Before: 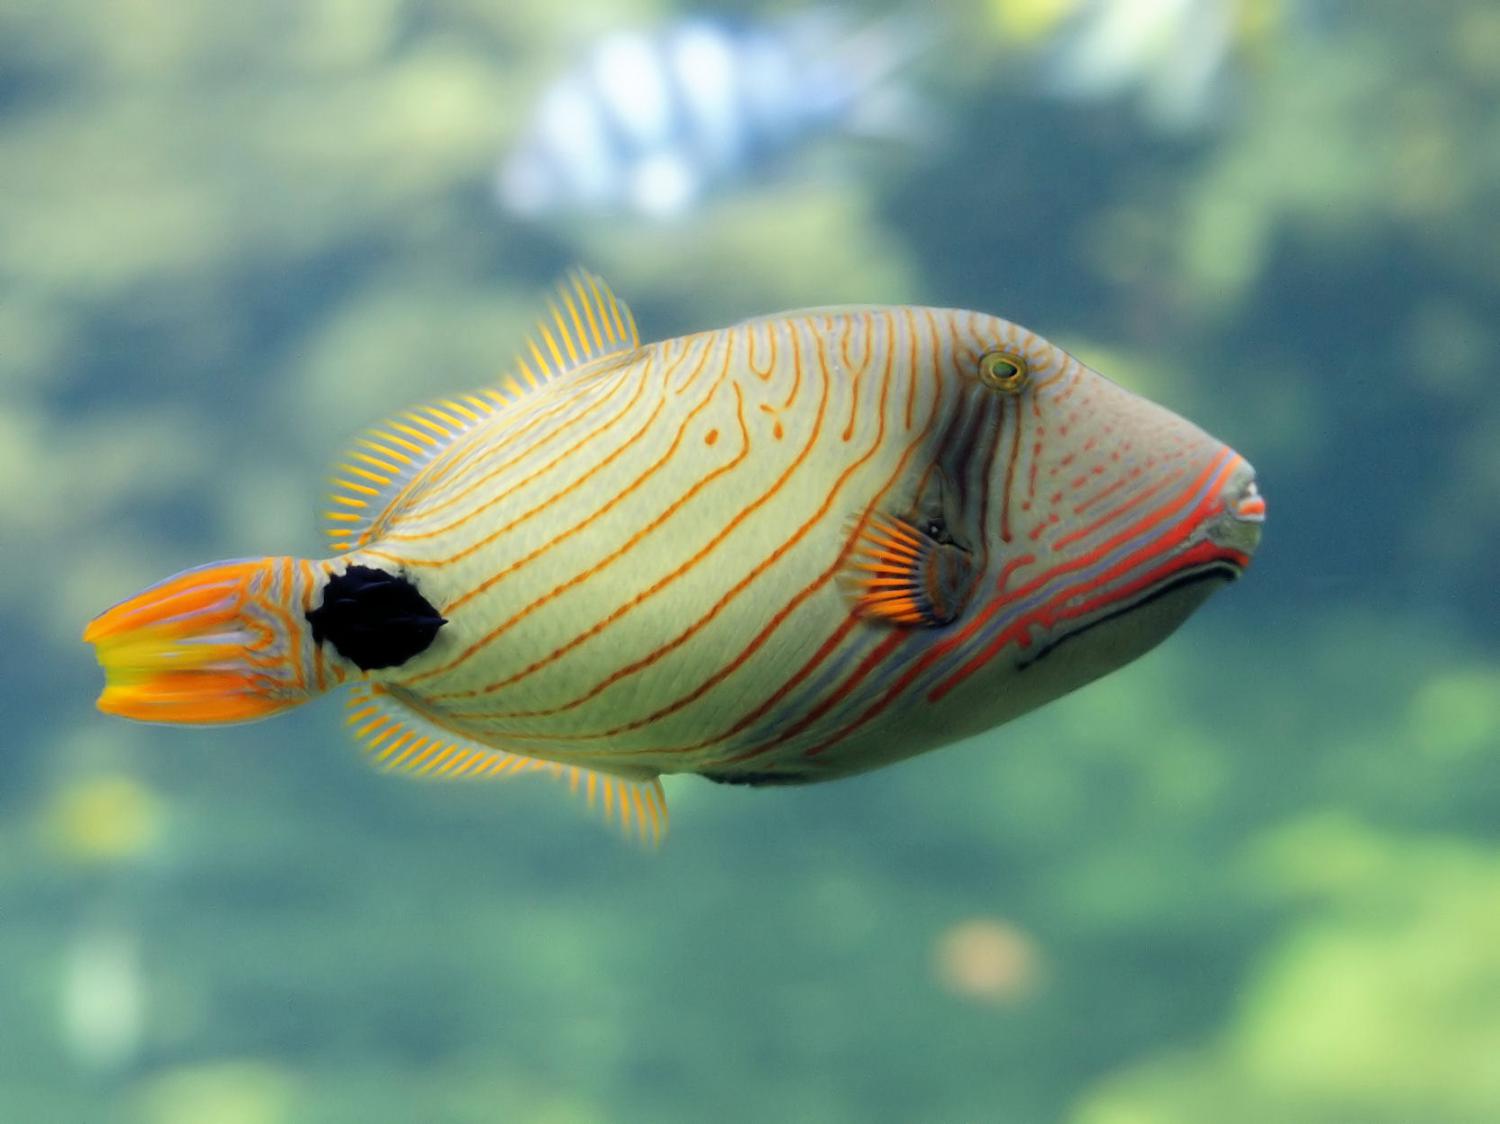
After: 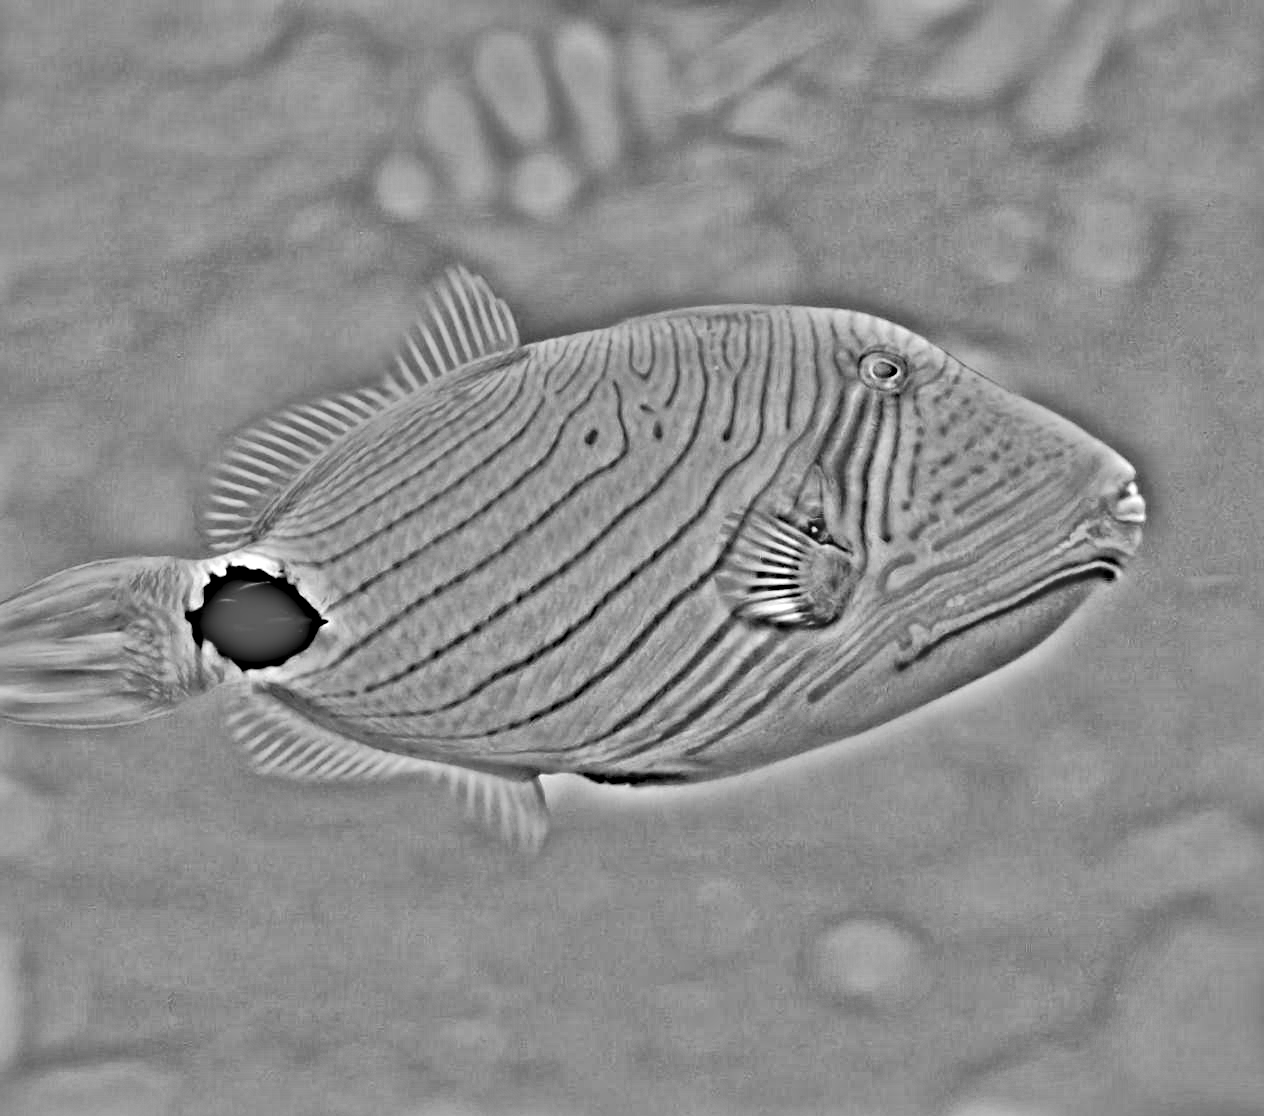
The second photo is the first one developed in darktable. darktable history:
crop: left 8.026%, right 7.374%
global tonemap: drago (1, 100), detail 1
highpass: on, module defaults
exposure: black level correction 0.012, compensate highlight preservation false
